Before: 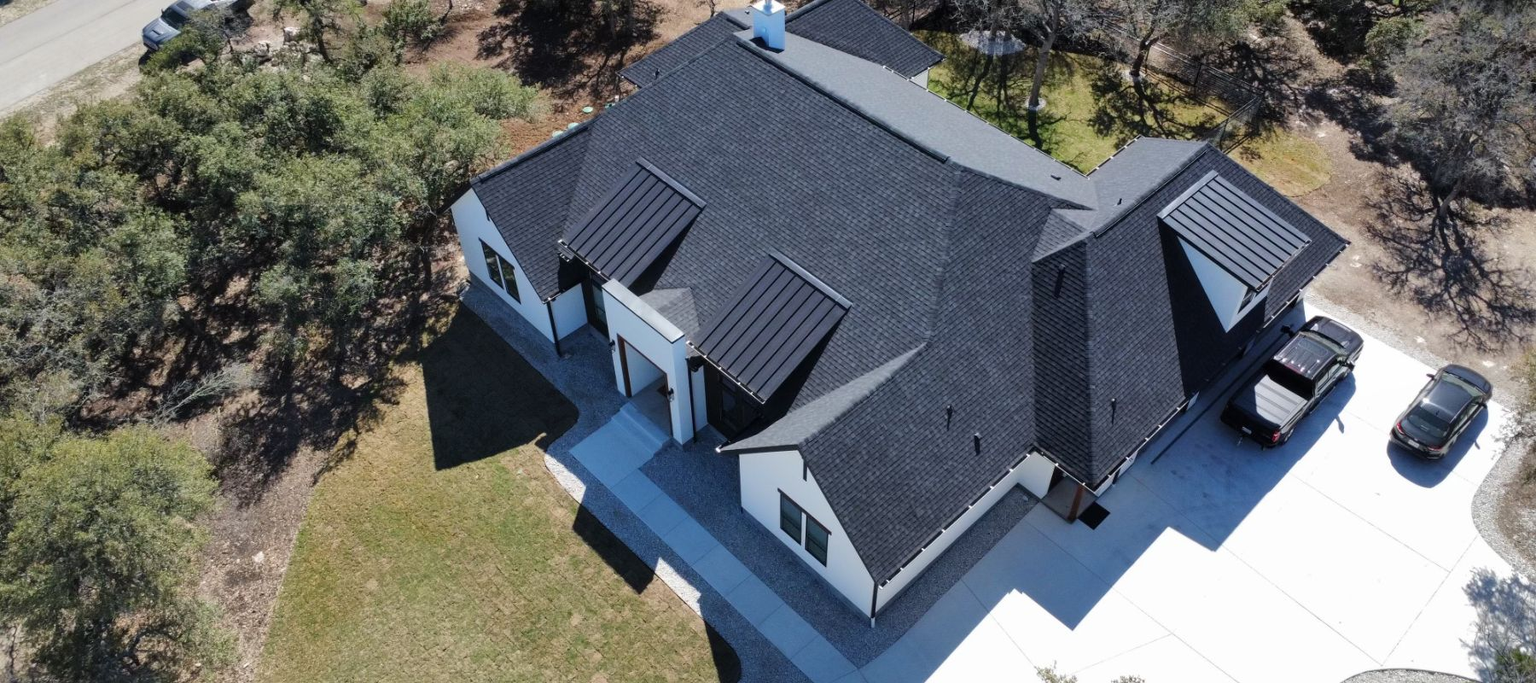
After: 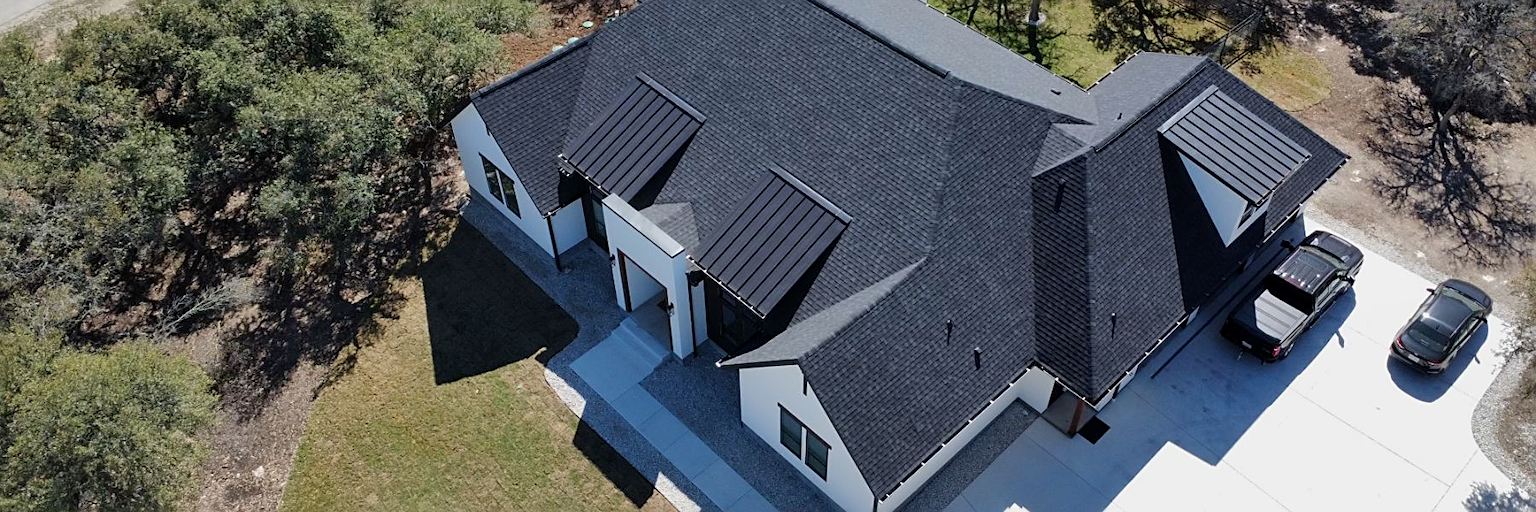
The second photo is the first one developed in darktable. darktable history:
sharpen: on, module defaults
crop and rotate: top 12.5%, bottom 12.5%
exposure: black level correction 0.001, exposure -0.2 EV, compensate highlight preservation false
